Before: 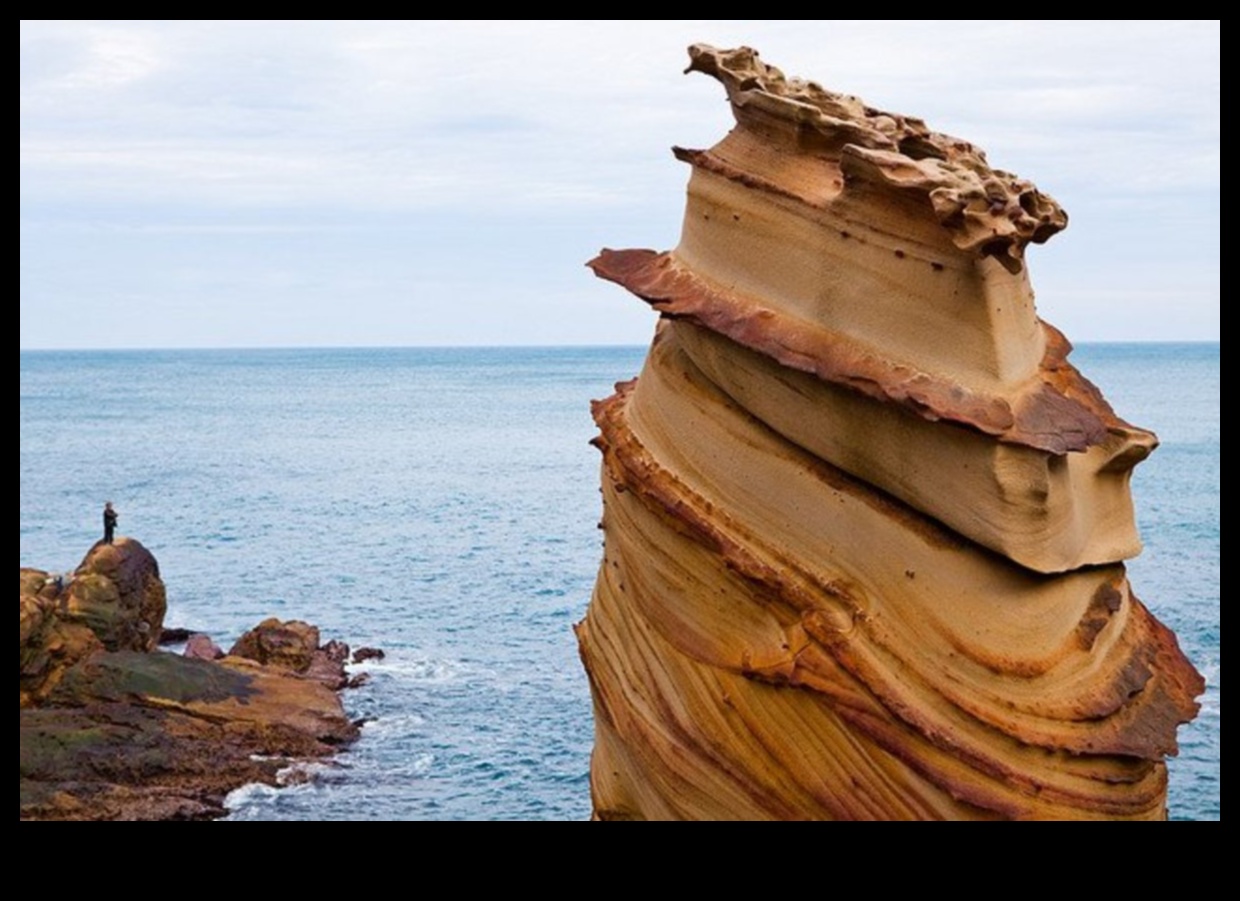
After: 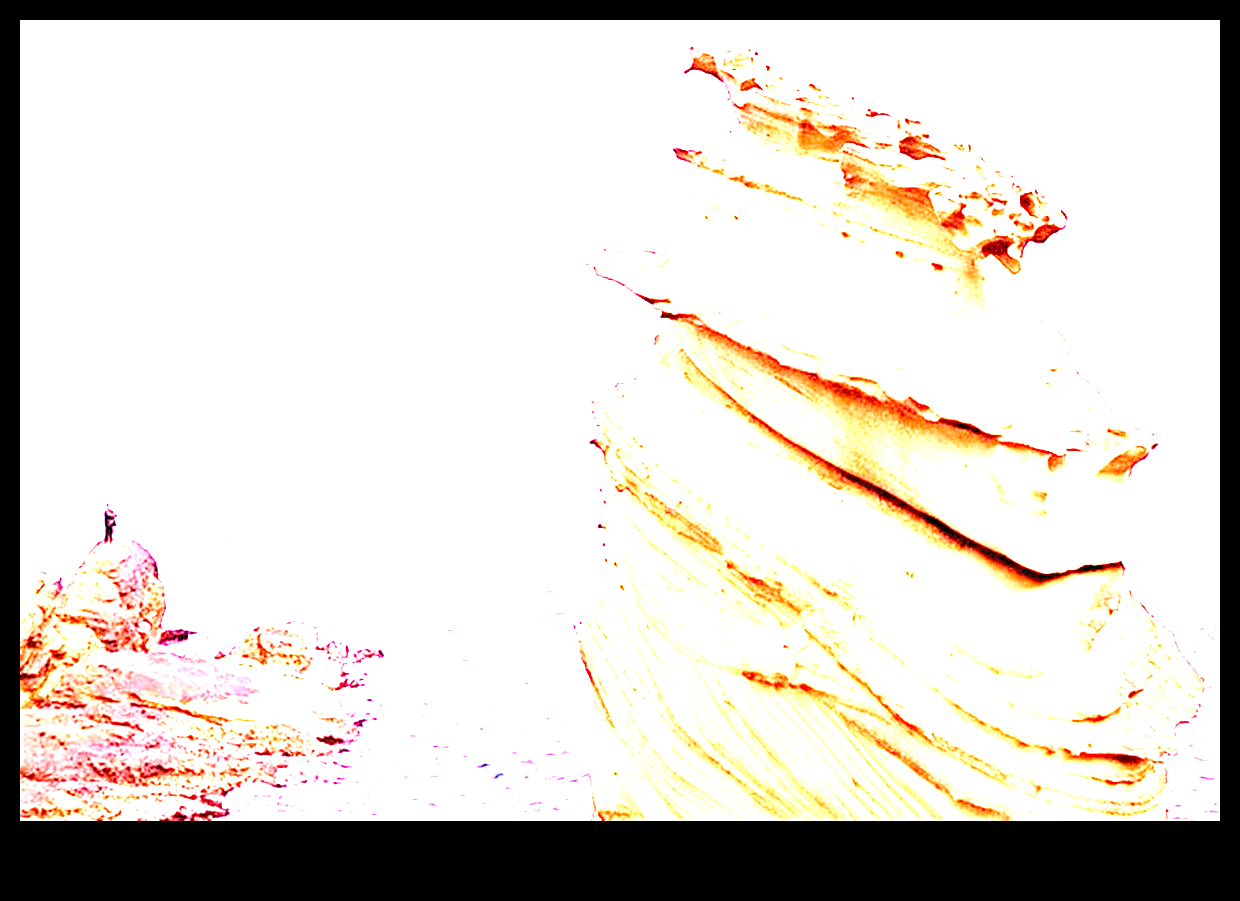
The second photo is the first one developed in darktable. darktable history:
levels: levels [0.101, 0.578, 0.953]
base curve: curves: ch0 [(0, 0) (0.032, 0.025) (0.121, 0.166) (0.206, 0.329) (0.605, 0.79) (1, 1)], preserve colors none
exposure: exposure 2.04 EV, compensate highlight preservation false
white balance: red 4.26, blue 1.802
sharpen: on, module defaults
